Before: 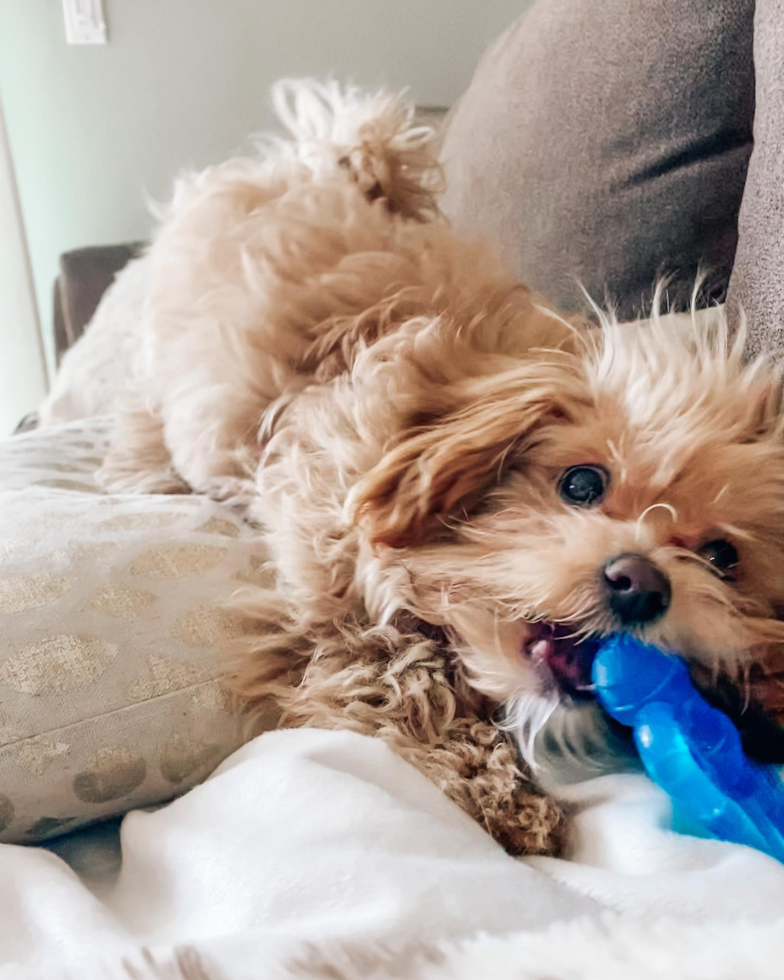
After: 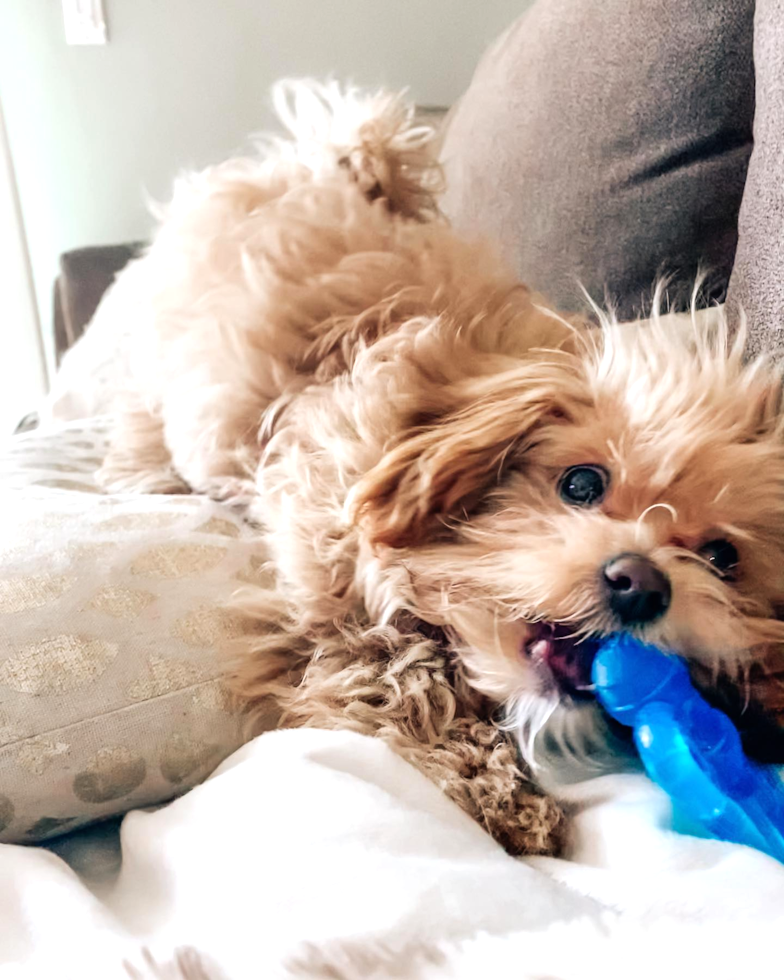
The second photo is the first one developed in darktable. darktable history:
tone equalizer: -8 EV -0.382 EV, -7 EV -0.376 EV, -6 EV -0.352 EV, -5 EV -0.261 EV, -3 EV 0.218 EV, -2 EV 0.325 EV, -1 EV 0.385 EV, +0 EV 0.392 EV, mask exposure compensation -0.505 EV
